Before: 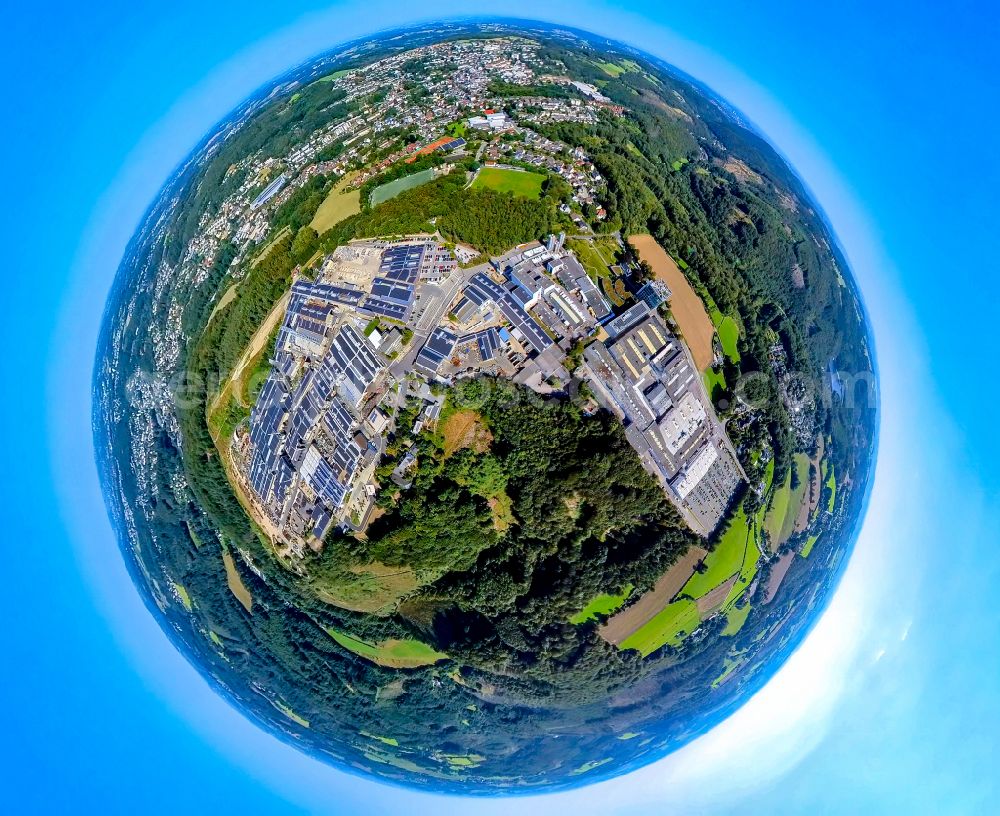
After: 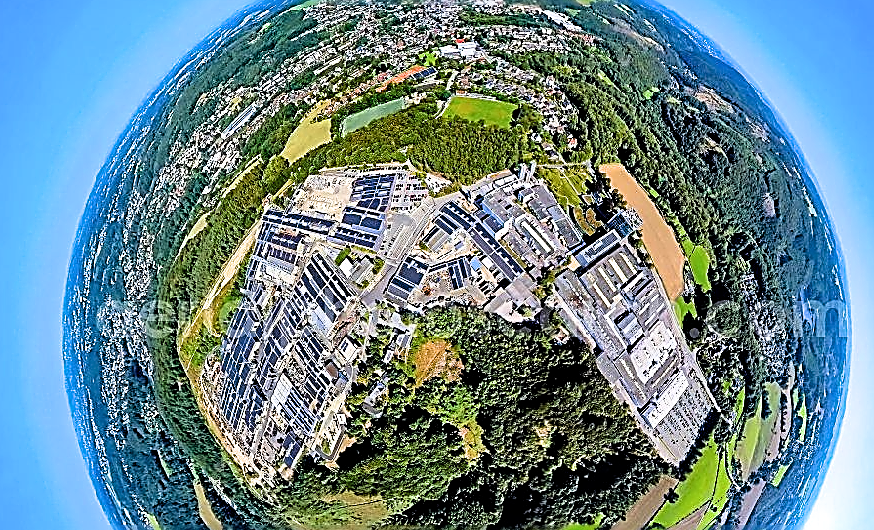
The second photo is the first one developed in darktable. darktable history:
filmic rgb: black relative exposure -12.02 EV, white relative exposure 2.81 EV, threshold 5.98 EV, target black luminance 0%, hardness 8.05, latitude 70.59%, contrast 1.14, highlights saturation mix 10.75%, shadows ↔ highlights balance -0.387%, enable highlight reconstruction true
crop: left 2.902%, top 8.822%, right 9.649%, bottom 26.11%
sharpen: amount 1.855
exposure: exposure 0.463 EV, compensate highlight preservation false
